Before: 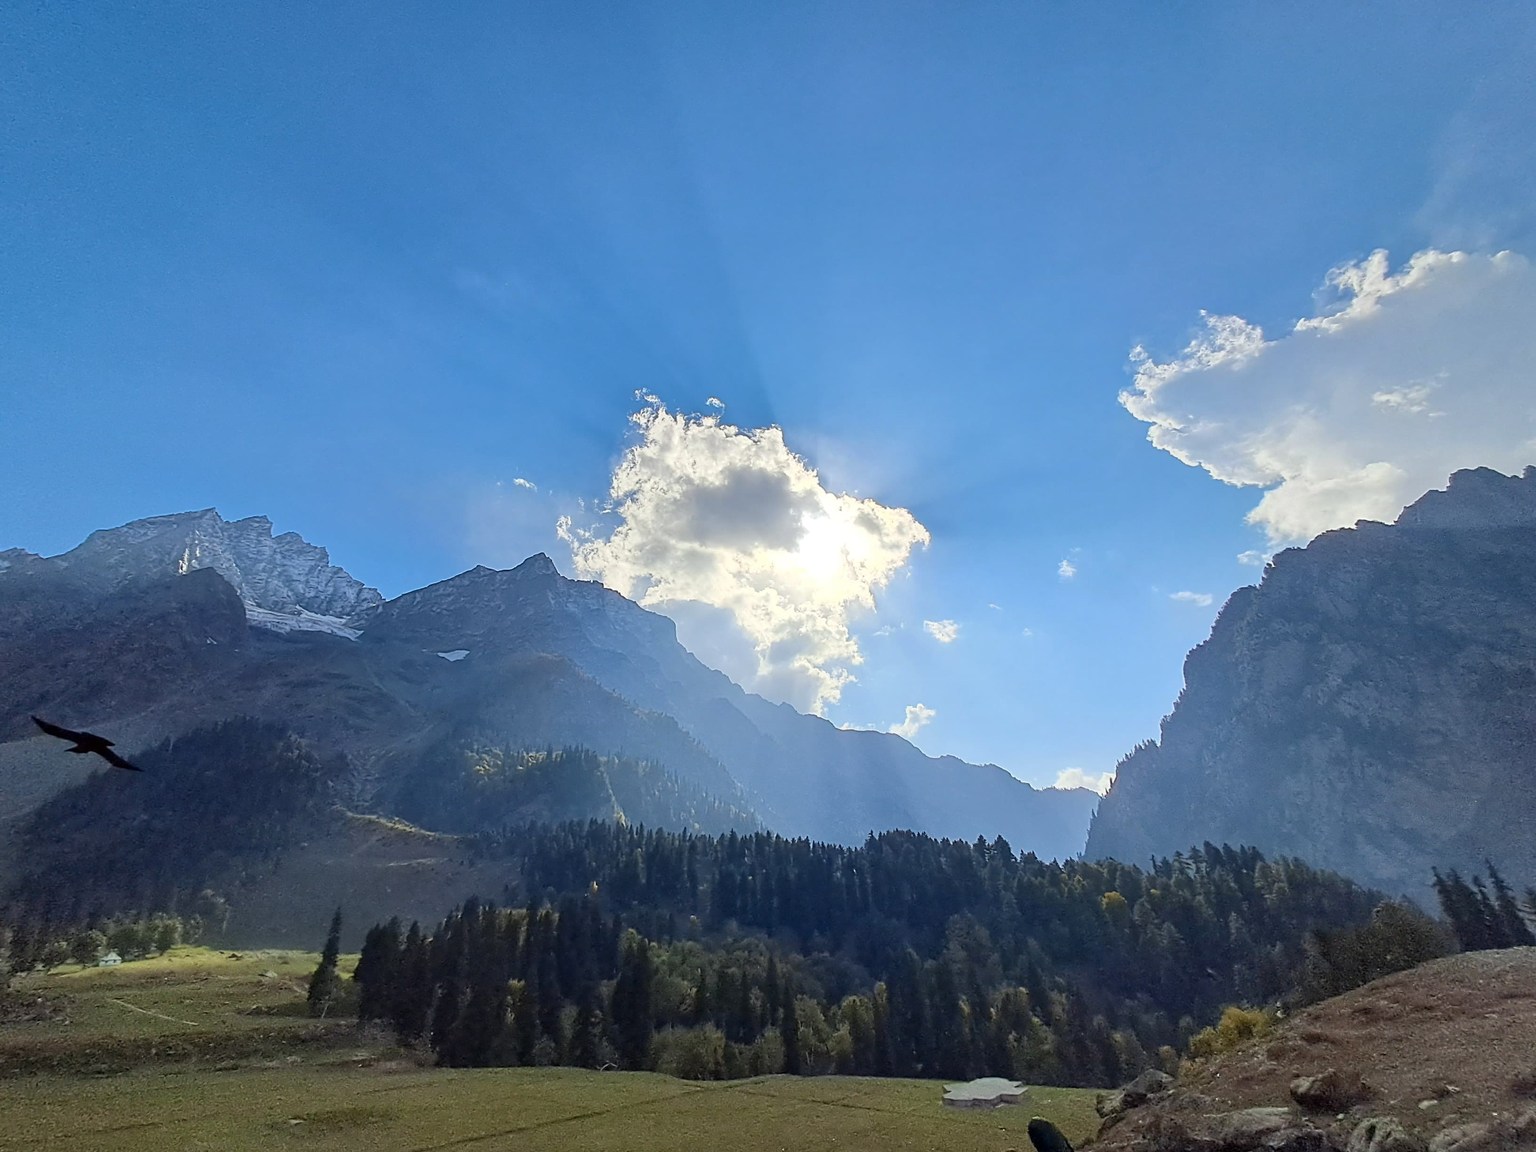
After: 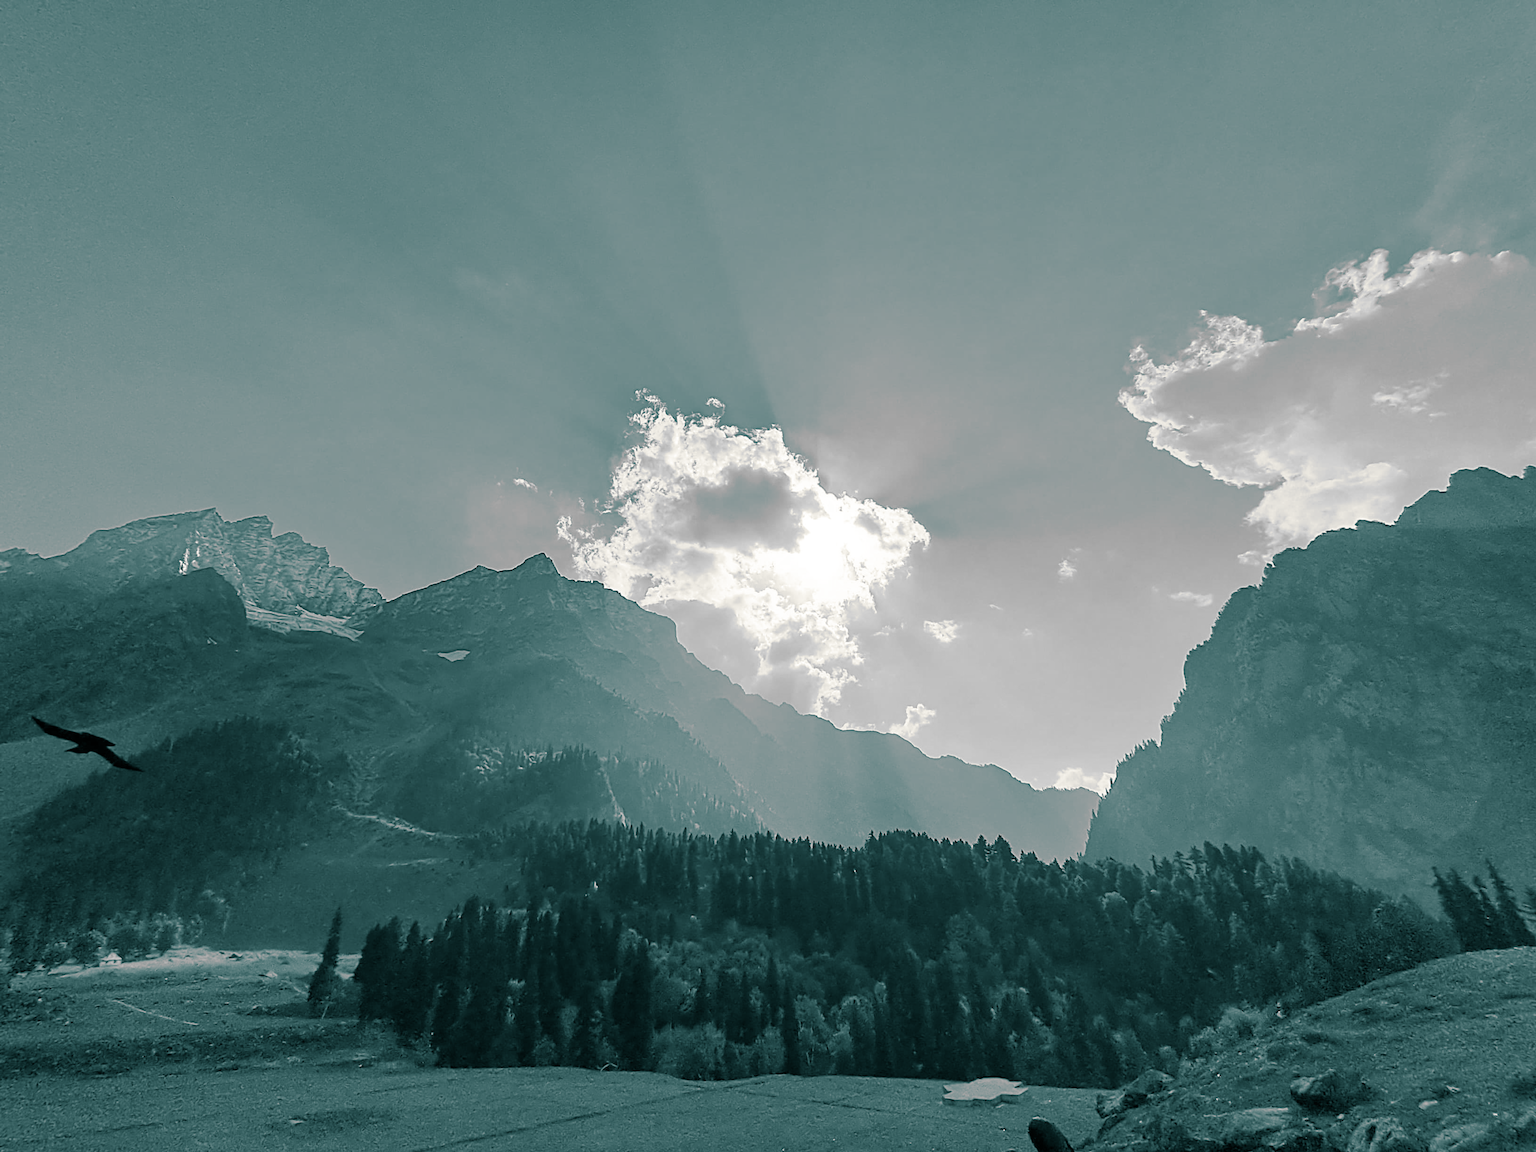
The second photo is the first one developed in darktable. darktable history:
split-toning: shadows › hue 186.43°, highlights › hue 49.29°, compress 30.29%
monochrome: on, module defaults
